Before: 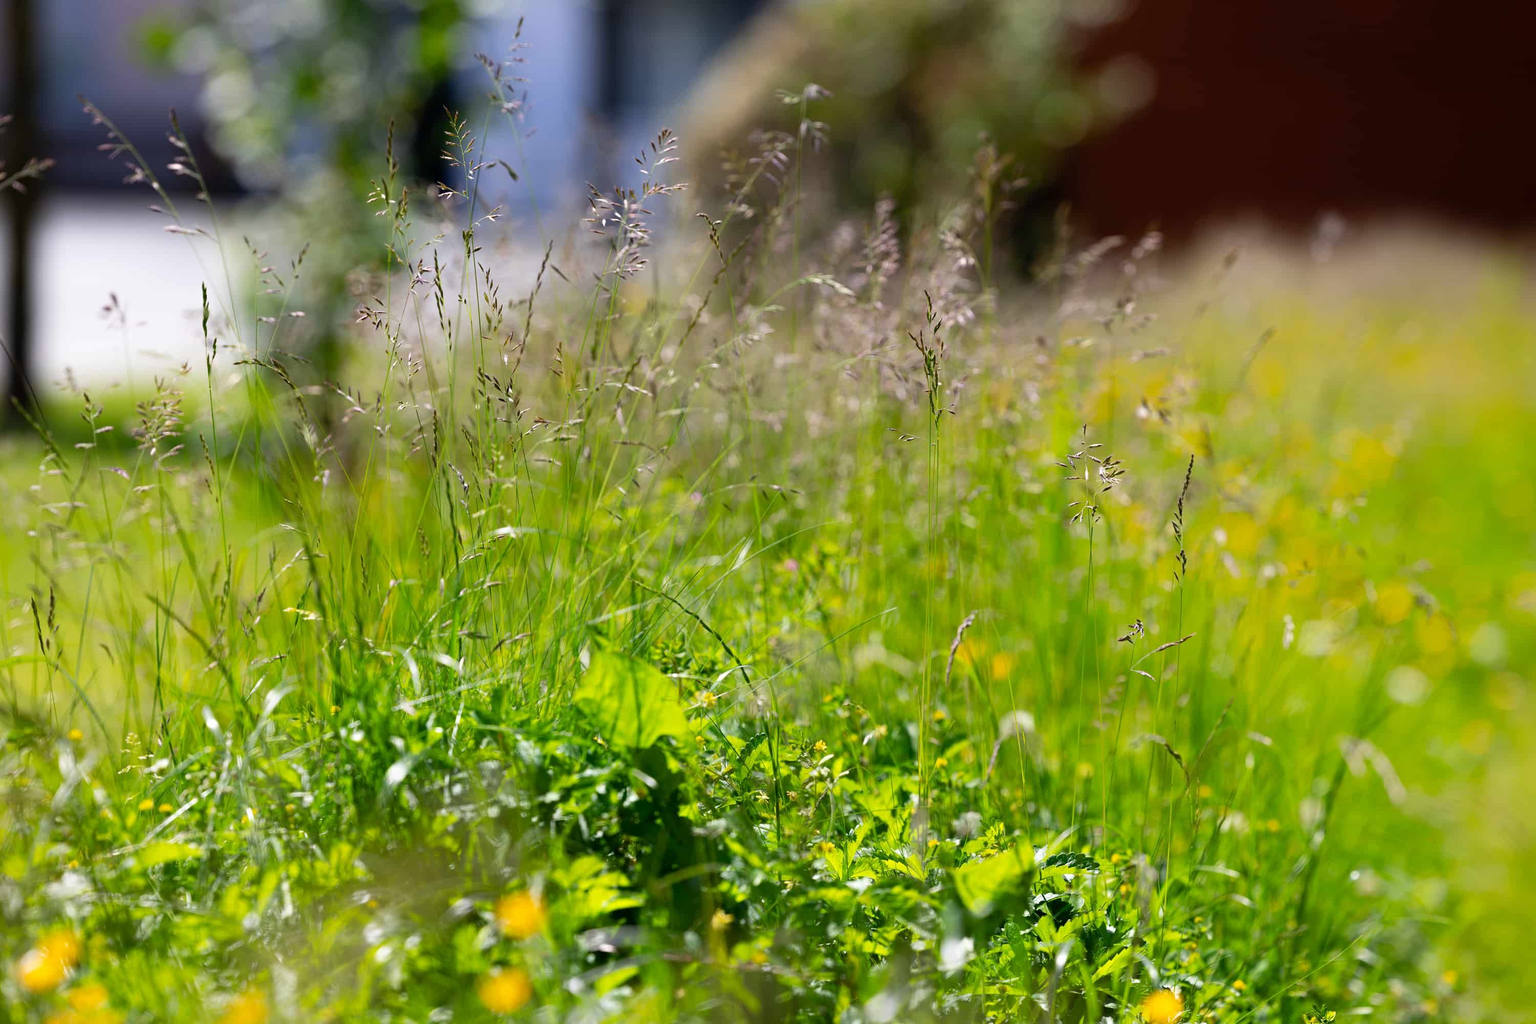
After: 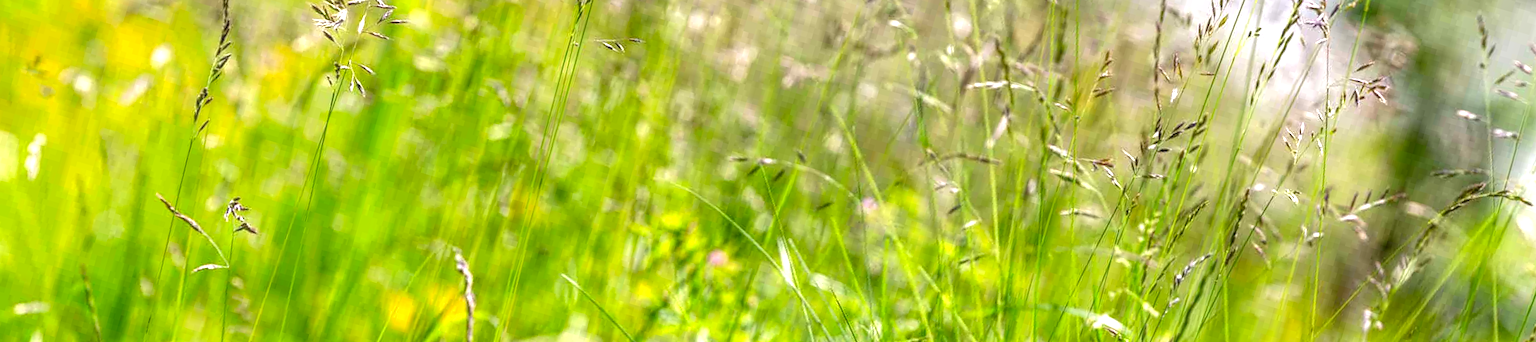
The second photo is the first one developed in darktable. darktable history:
exposure: black level correction 0, exposure 0.7 EV, compensate exposure bias true, compensate highlight preservation false
local contrast: highlights 74%, shadows 55%, detail 176%, midtone range 0.207
contrast brightness saturation: contrast 0.04, saturation 0.07
crop and rotate: angle 16.12°, top 30.835%, bottom 35.653%
